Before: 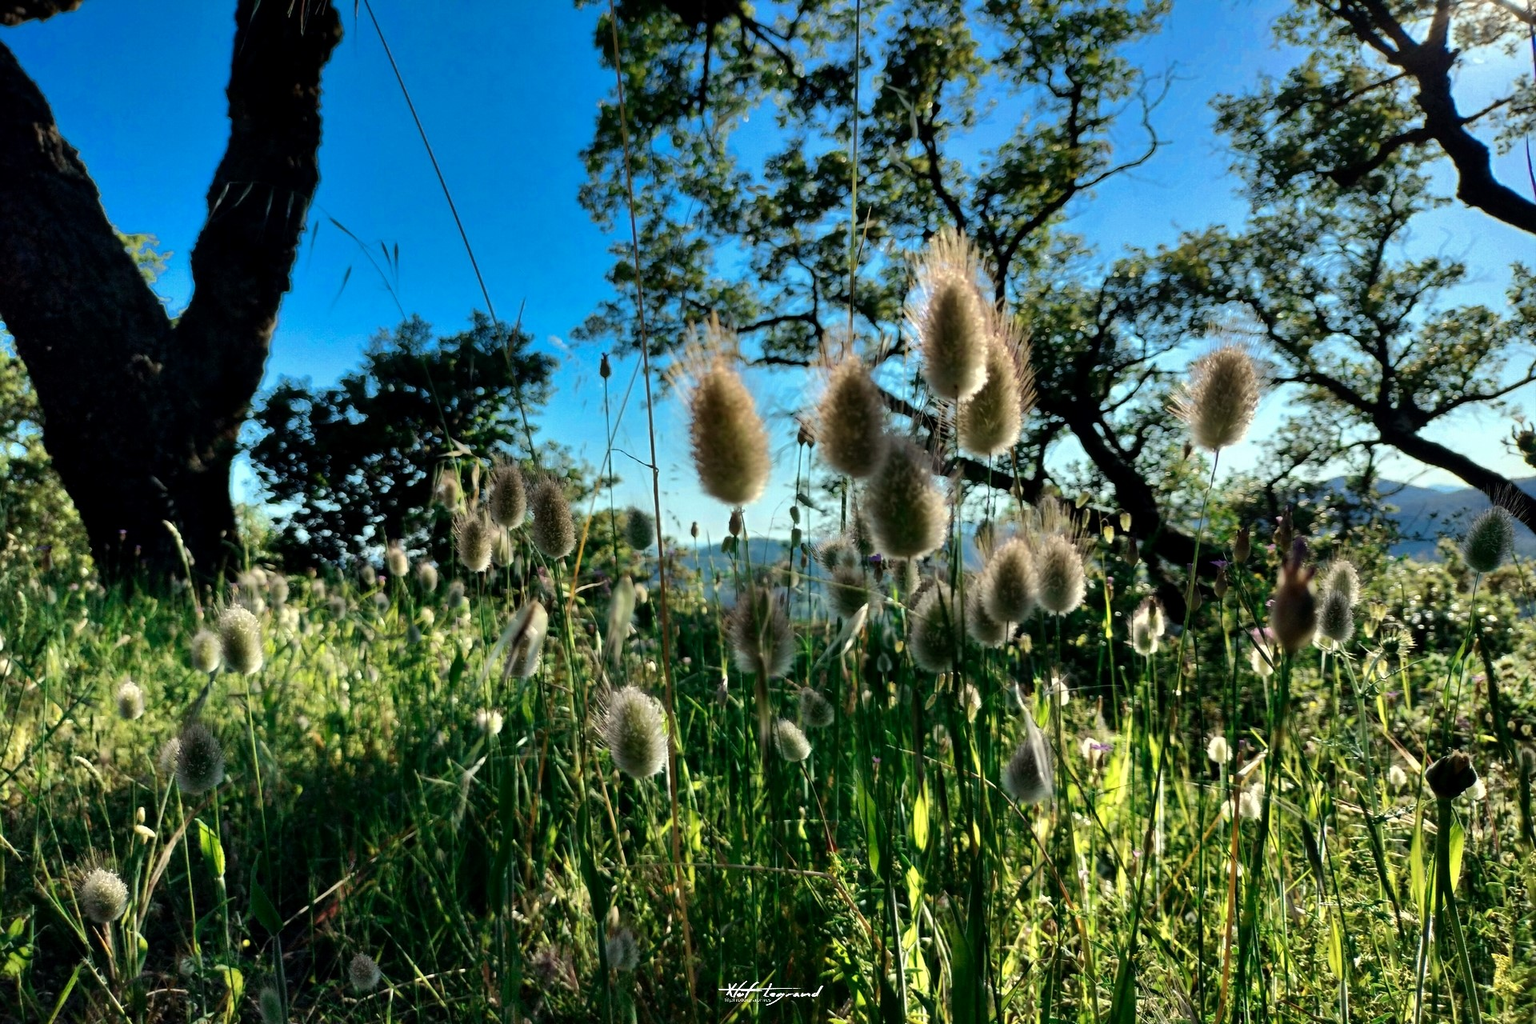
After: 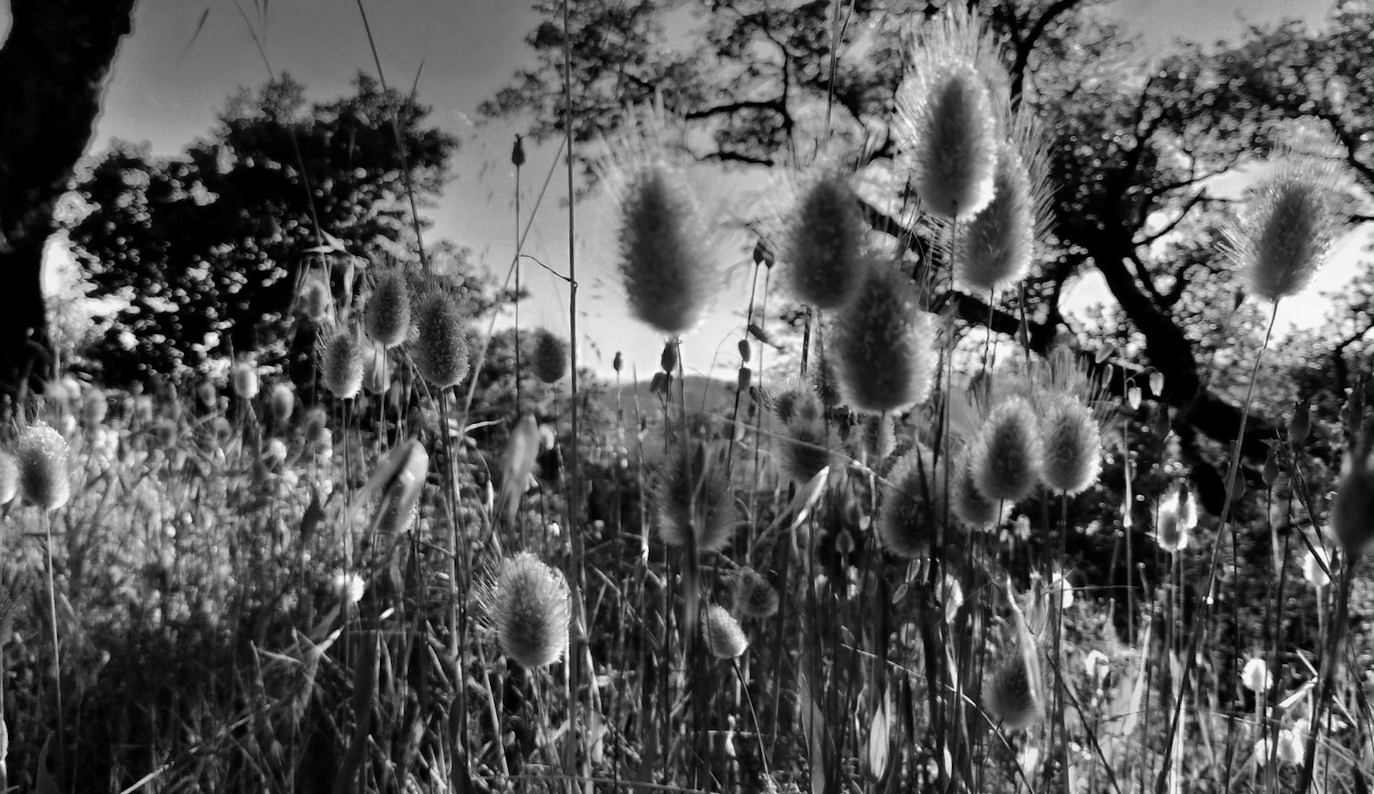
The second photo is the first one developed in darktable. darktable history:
monochrome: a -11.7, b 1.62, size 0.5, highlights 0.38
crop and rotate: angle -3.37°, left 9.79%, top 20.73%, right 12.42%, bottom 11.82%
